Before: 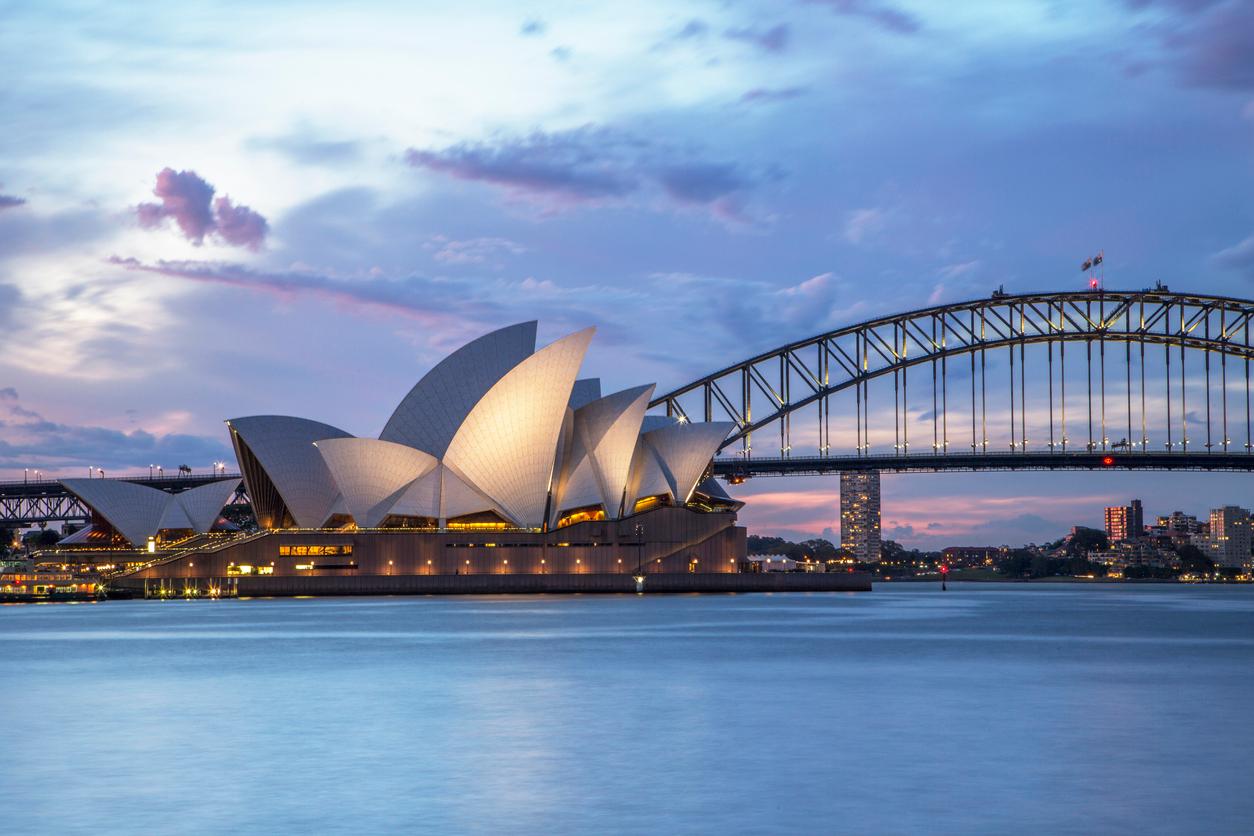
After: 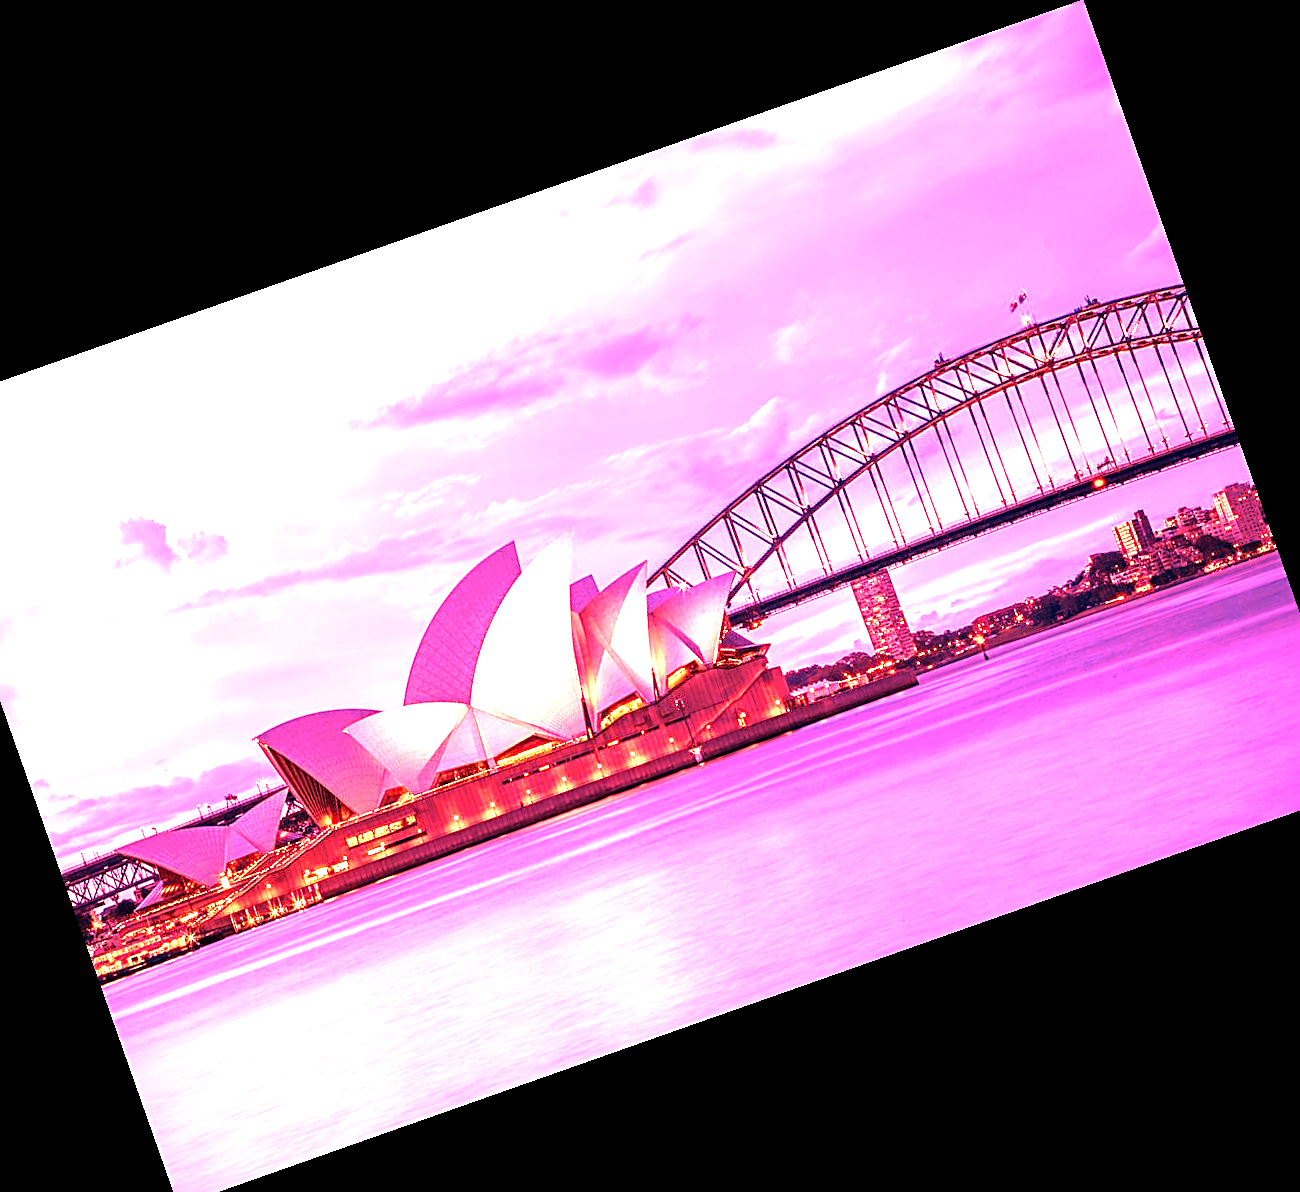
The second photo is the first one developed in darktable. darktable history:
sharpen: on, module defaults
white balance: red 4.26, blue 1.802
velvia: strength 21.76%
crop and rotate: angle 19.43°, left 6.812%, right 4.125%, bottom 1.087%
